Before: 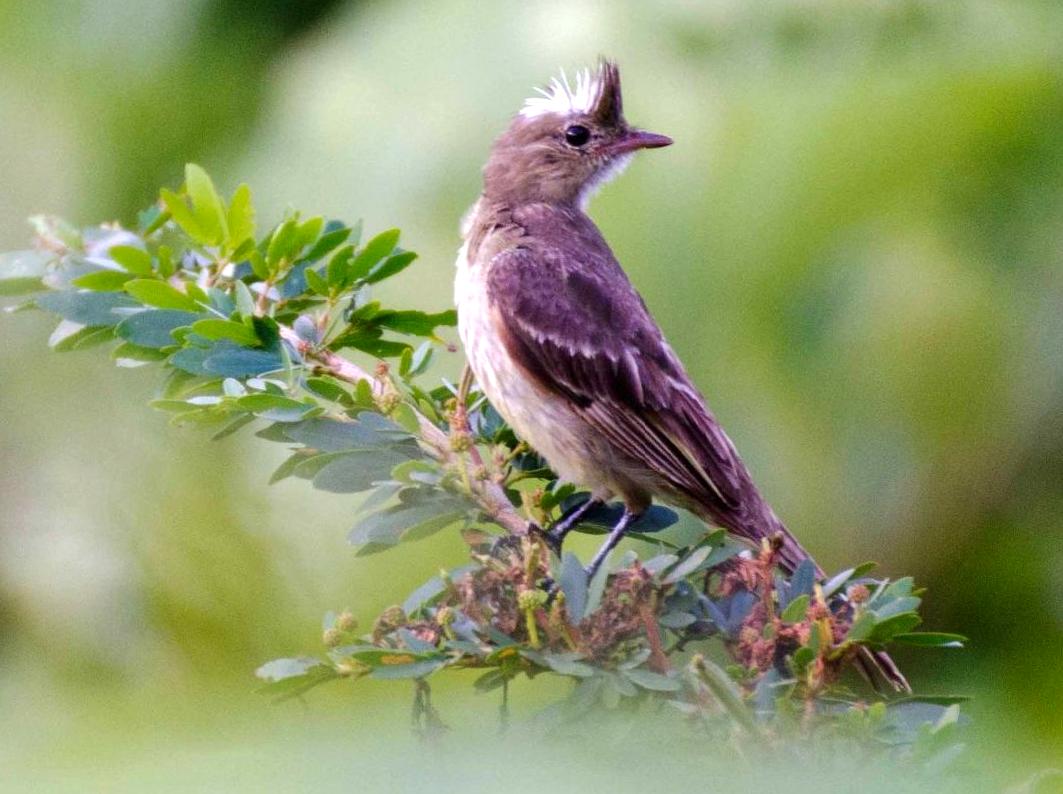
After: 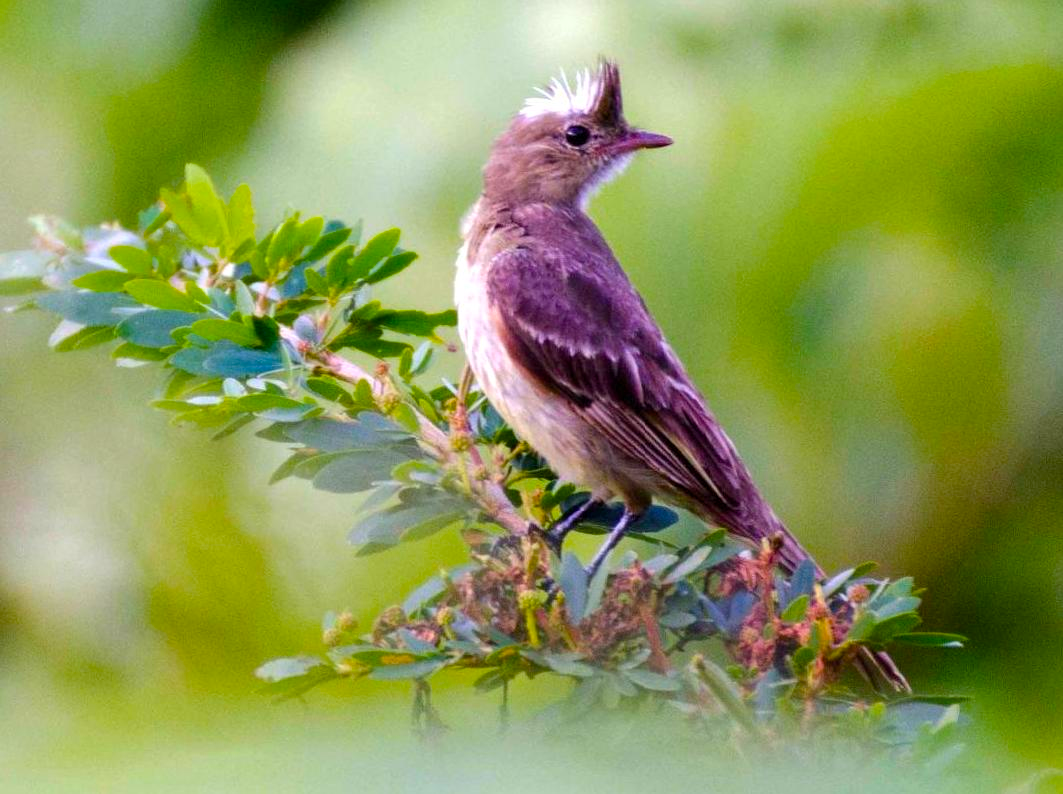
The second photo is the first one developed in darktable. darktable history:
color balance rgb: perceptual saturation grading › global saturation 30%, global vibrance 20%
